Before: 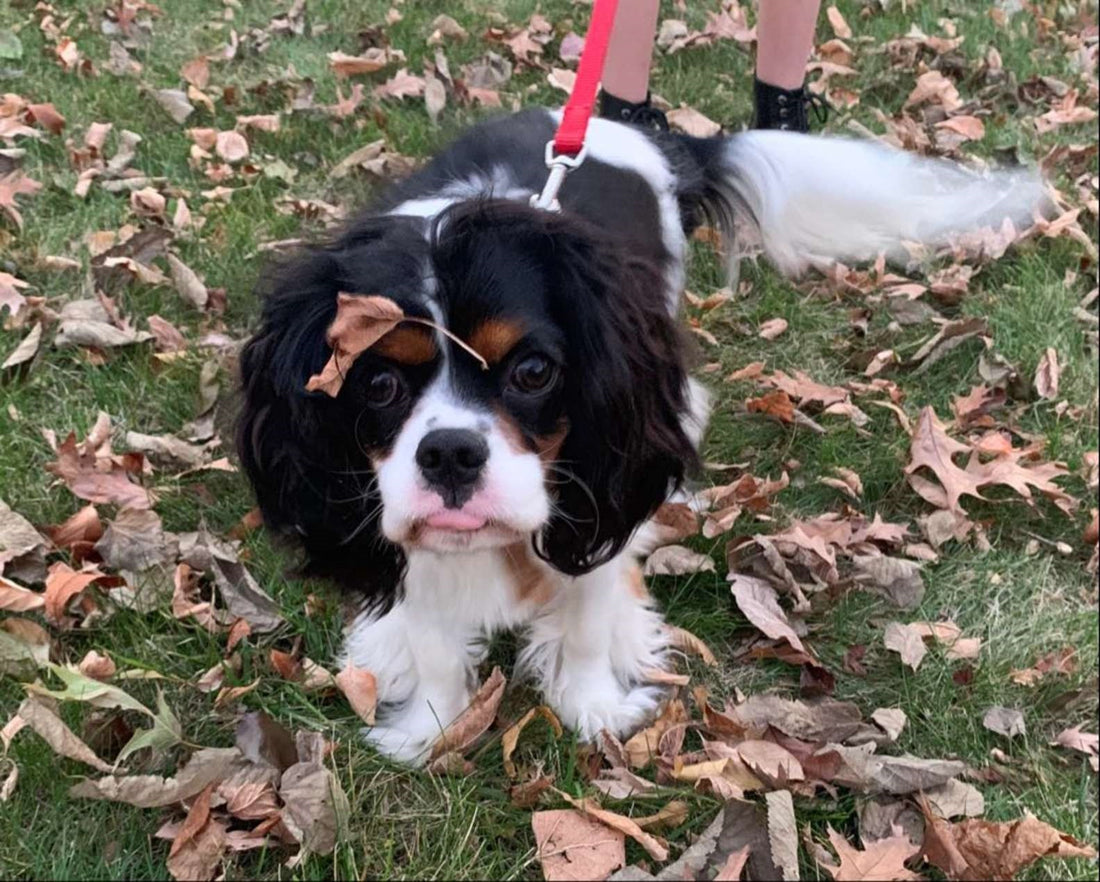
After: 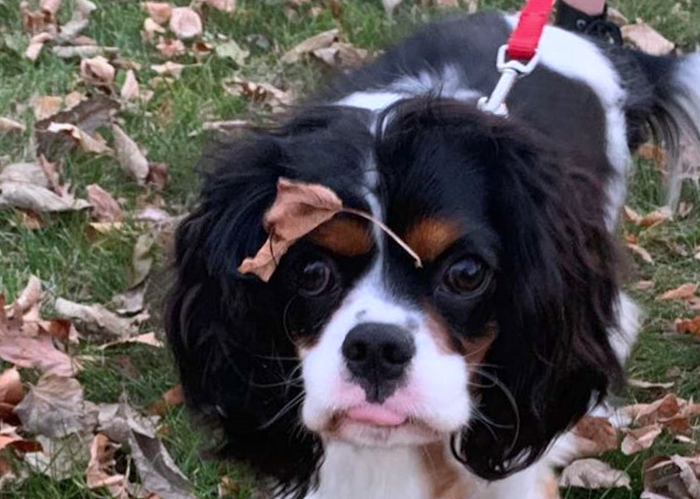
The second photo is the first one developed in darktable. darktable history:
white balance: red 0.984, blue 1.059
crop and rotate: angle -4.99°, left 2.122%, top 6.945%, right 27.566%, bottom 30.519%
